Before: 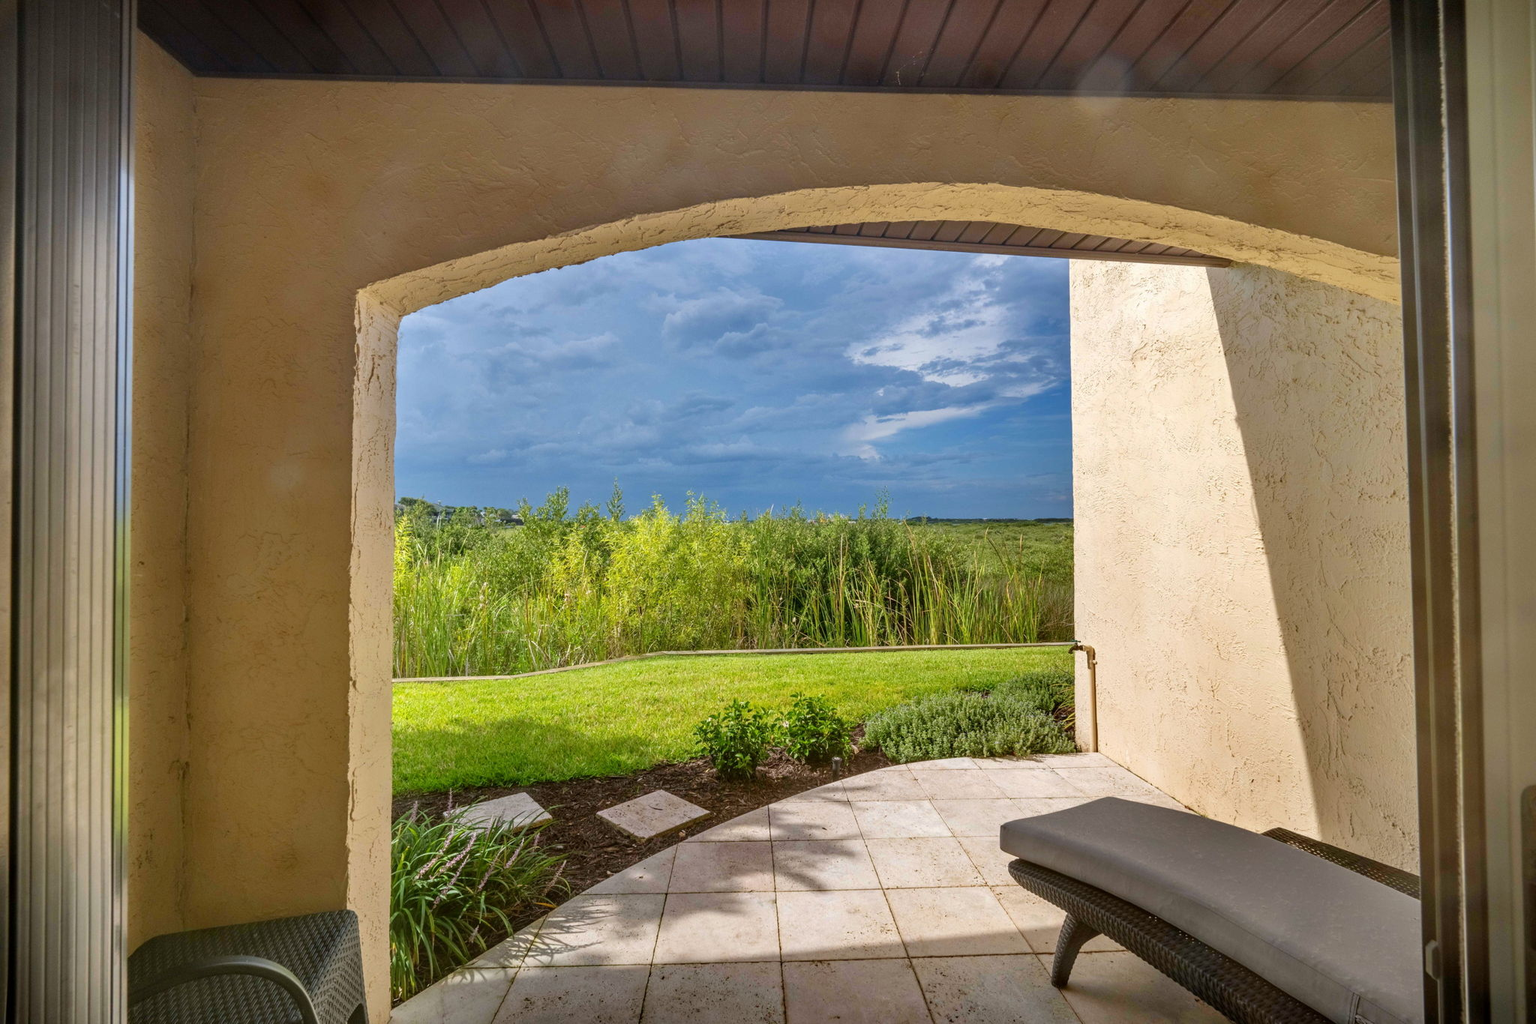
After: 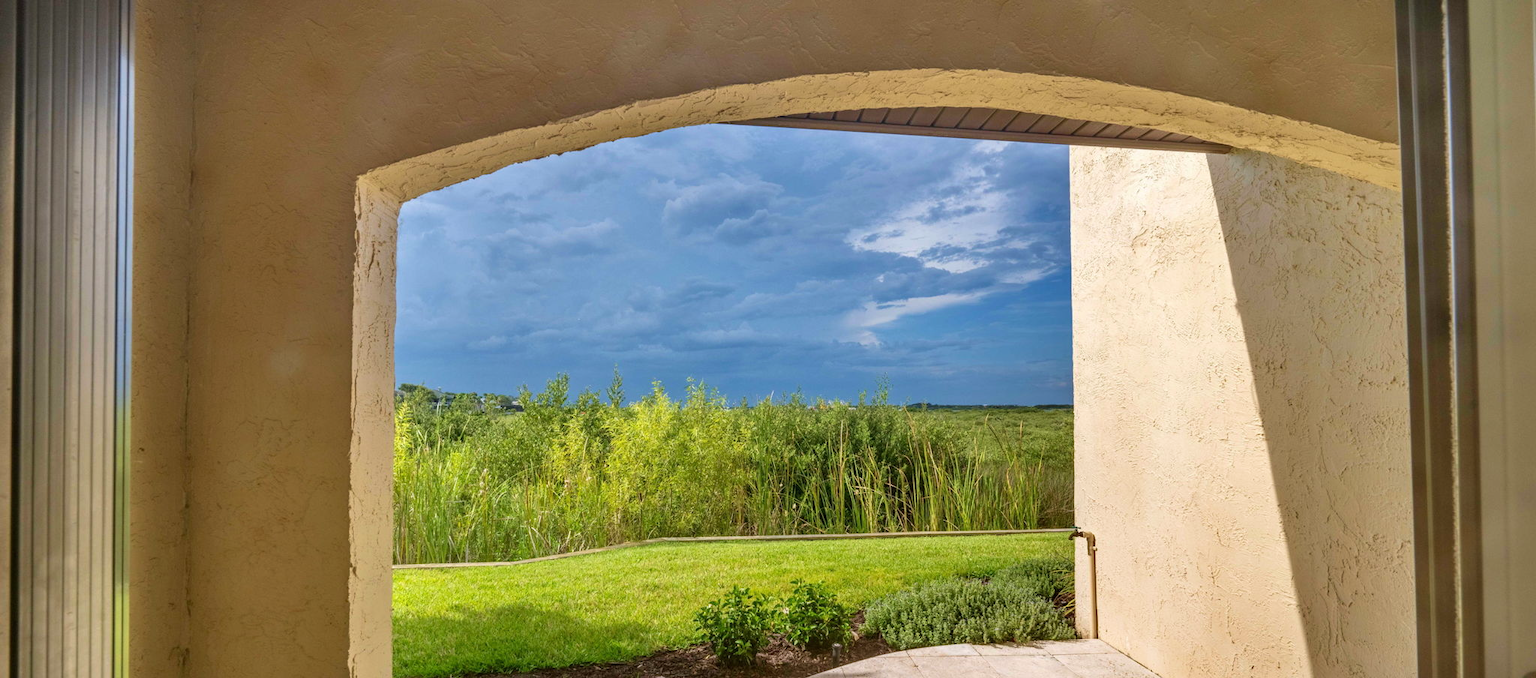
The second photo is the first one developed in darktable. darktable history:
crop: top 11.152%, bottom 22.538%
velvia: strength 16.78%
